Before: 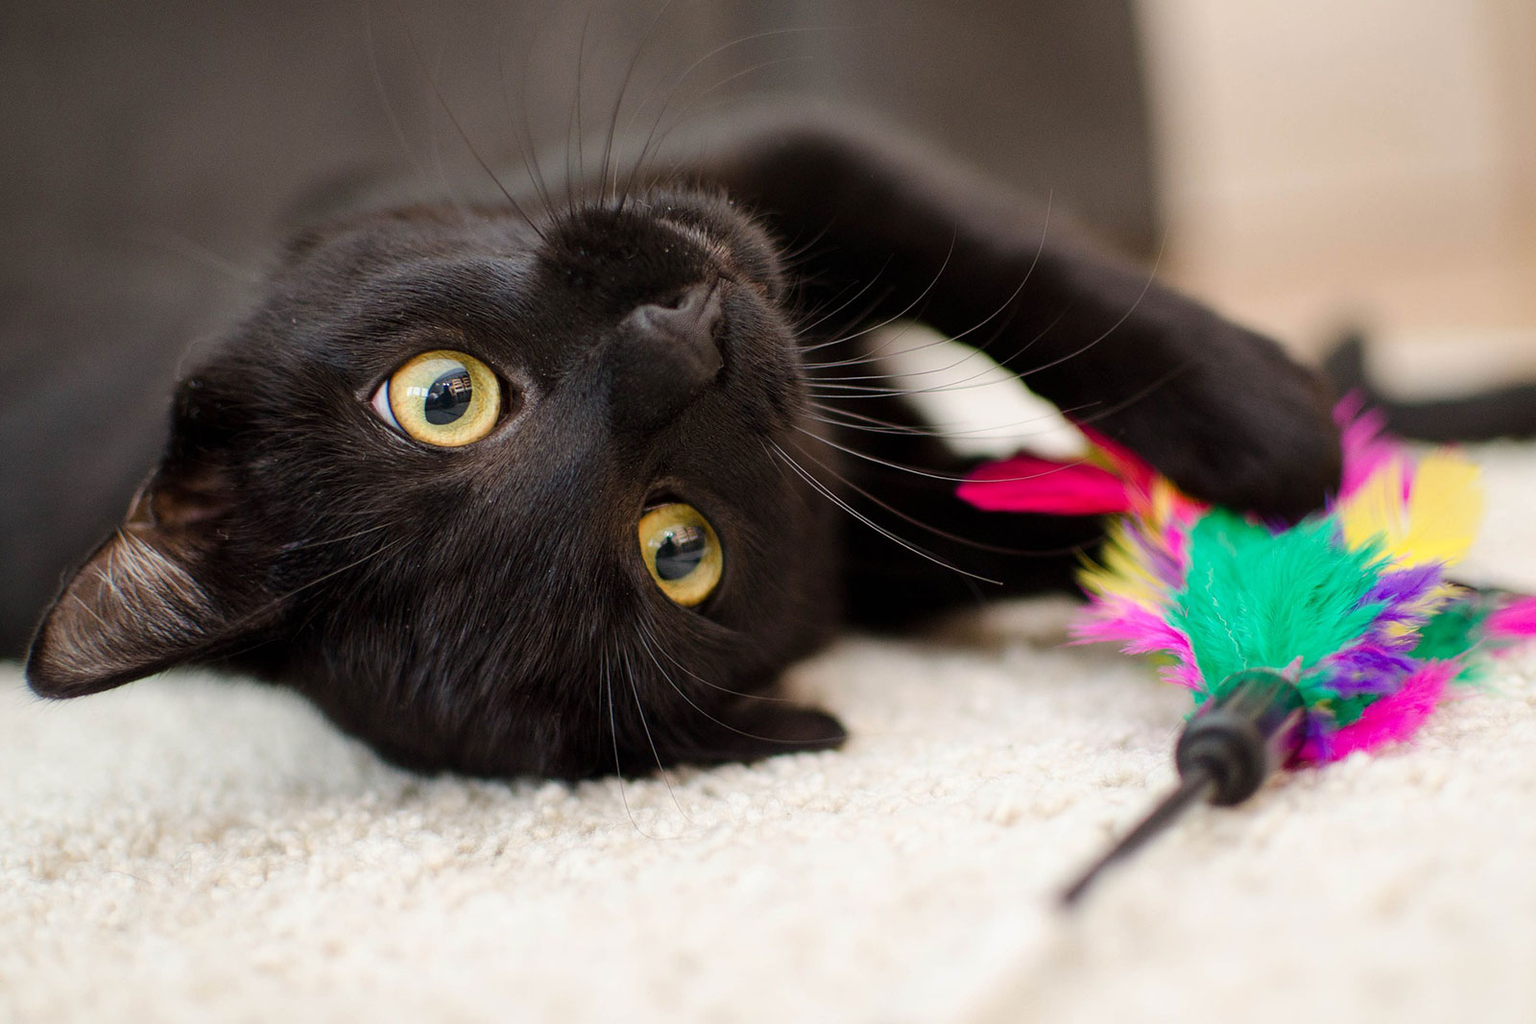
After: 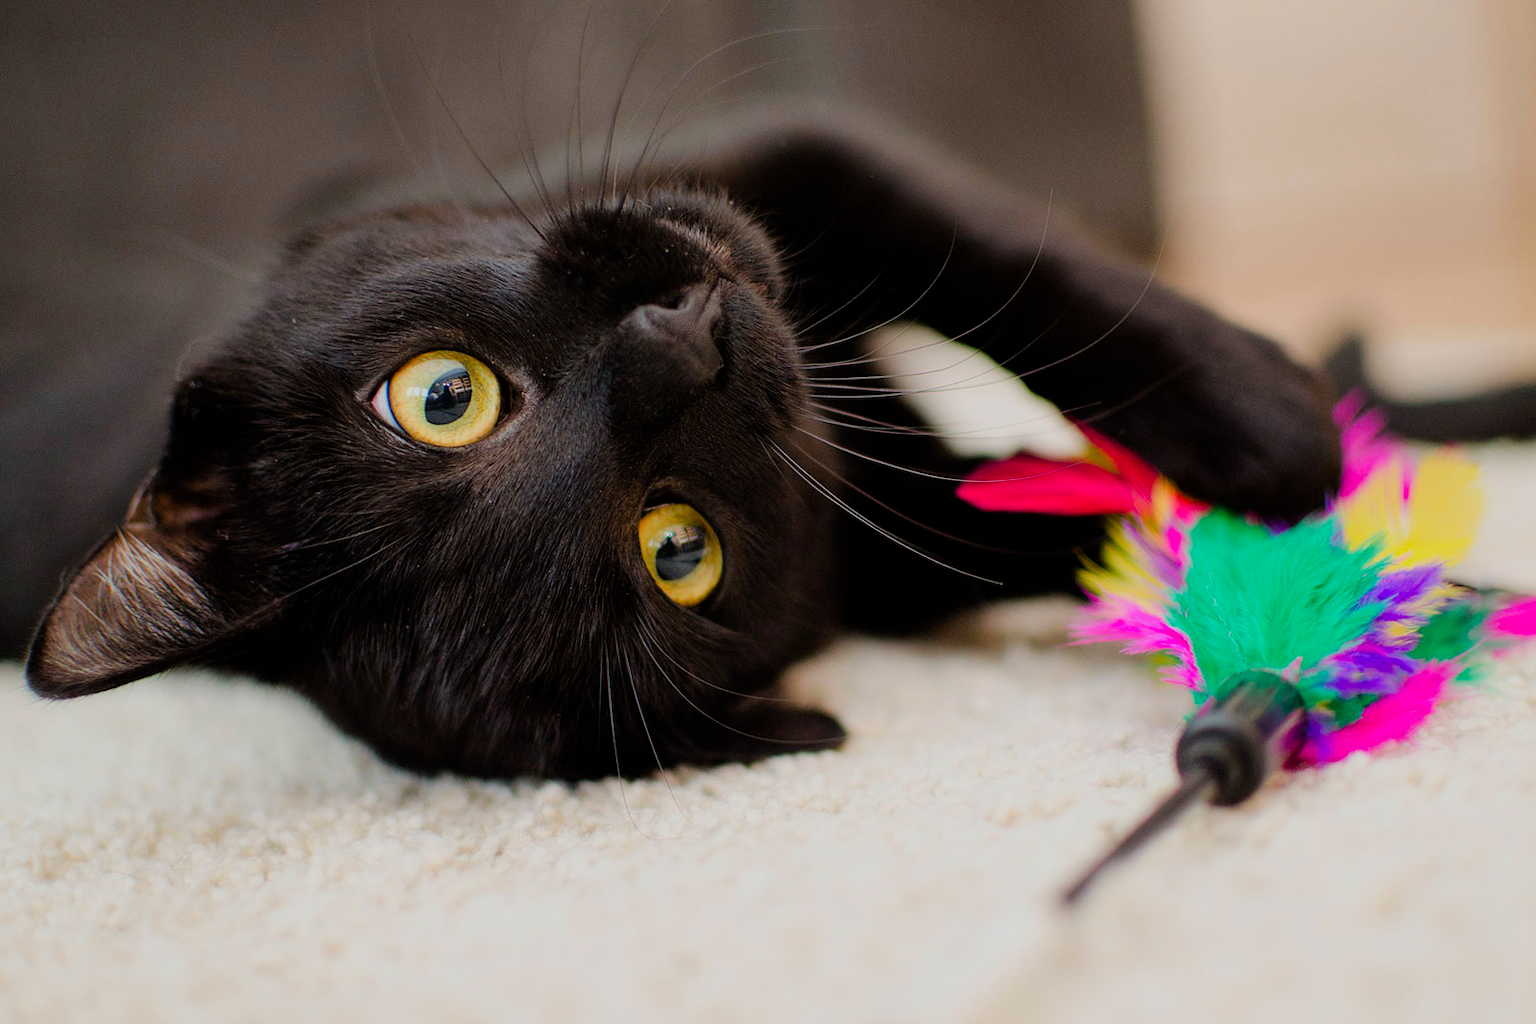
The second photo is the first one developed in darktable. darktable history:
filmic rgb: hardness 4.17
color correction: saturation 1.32
